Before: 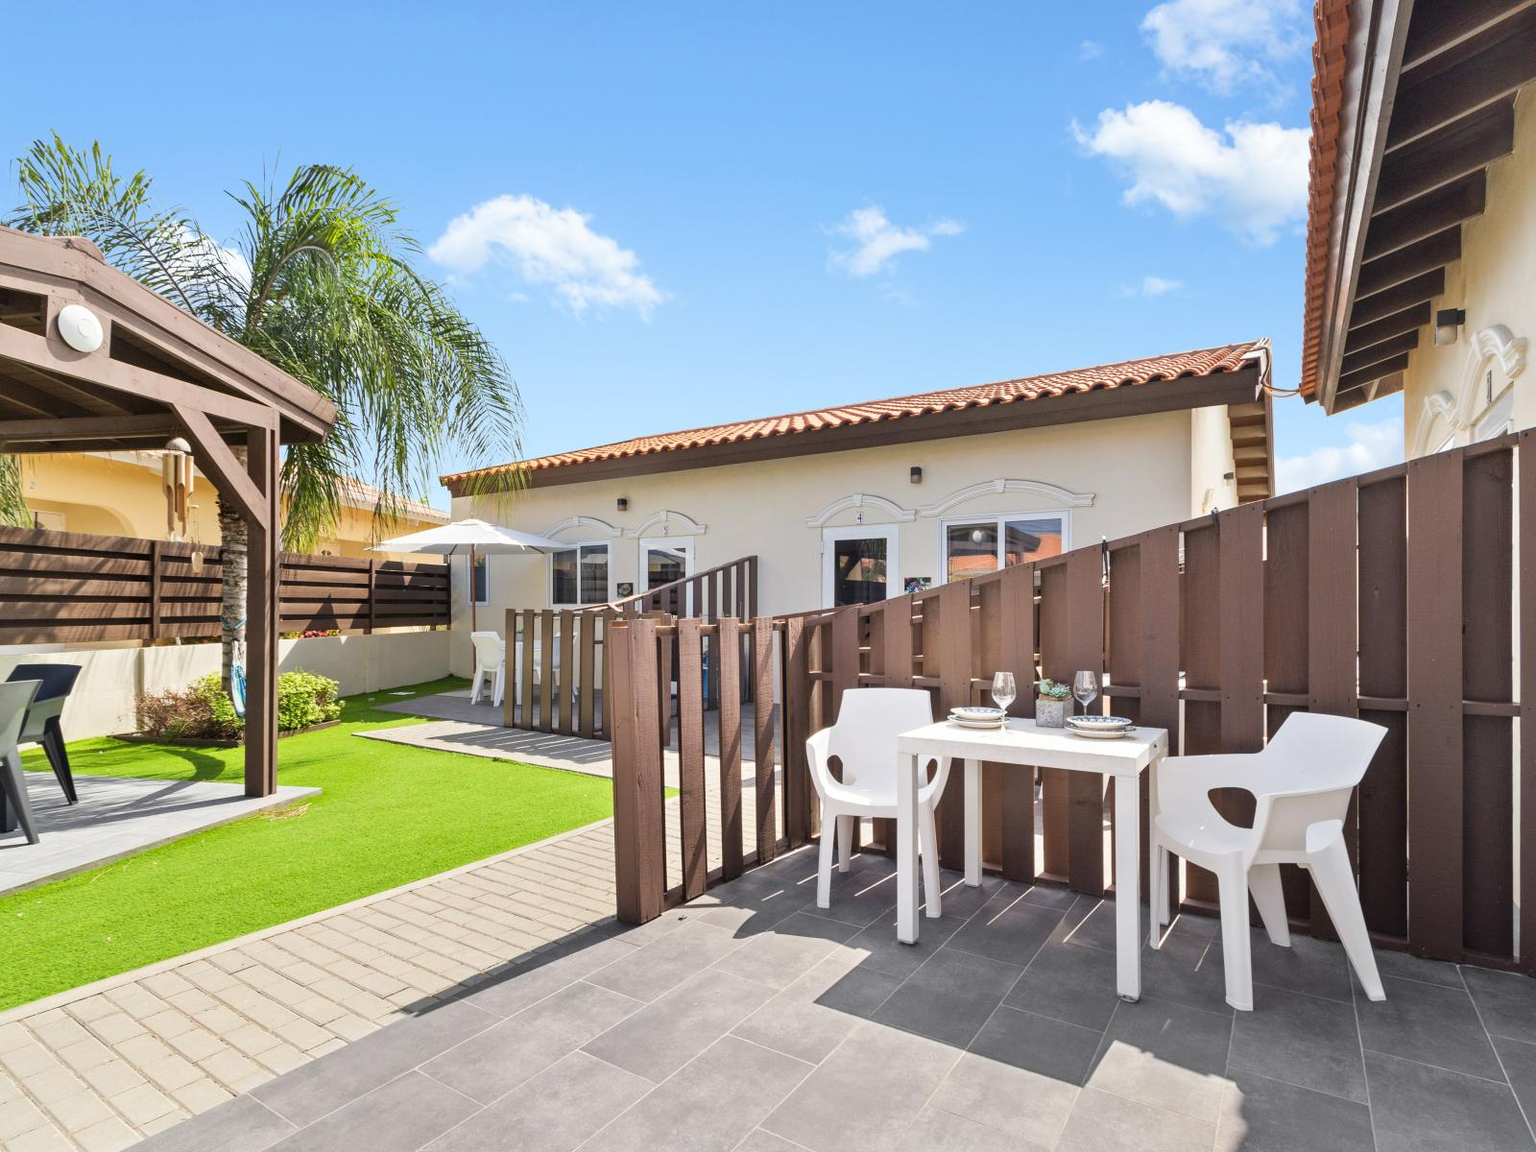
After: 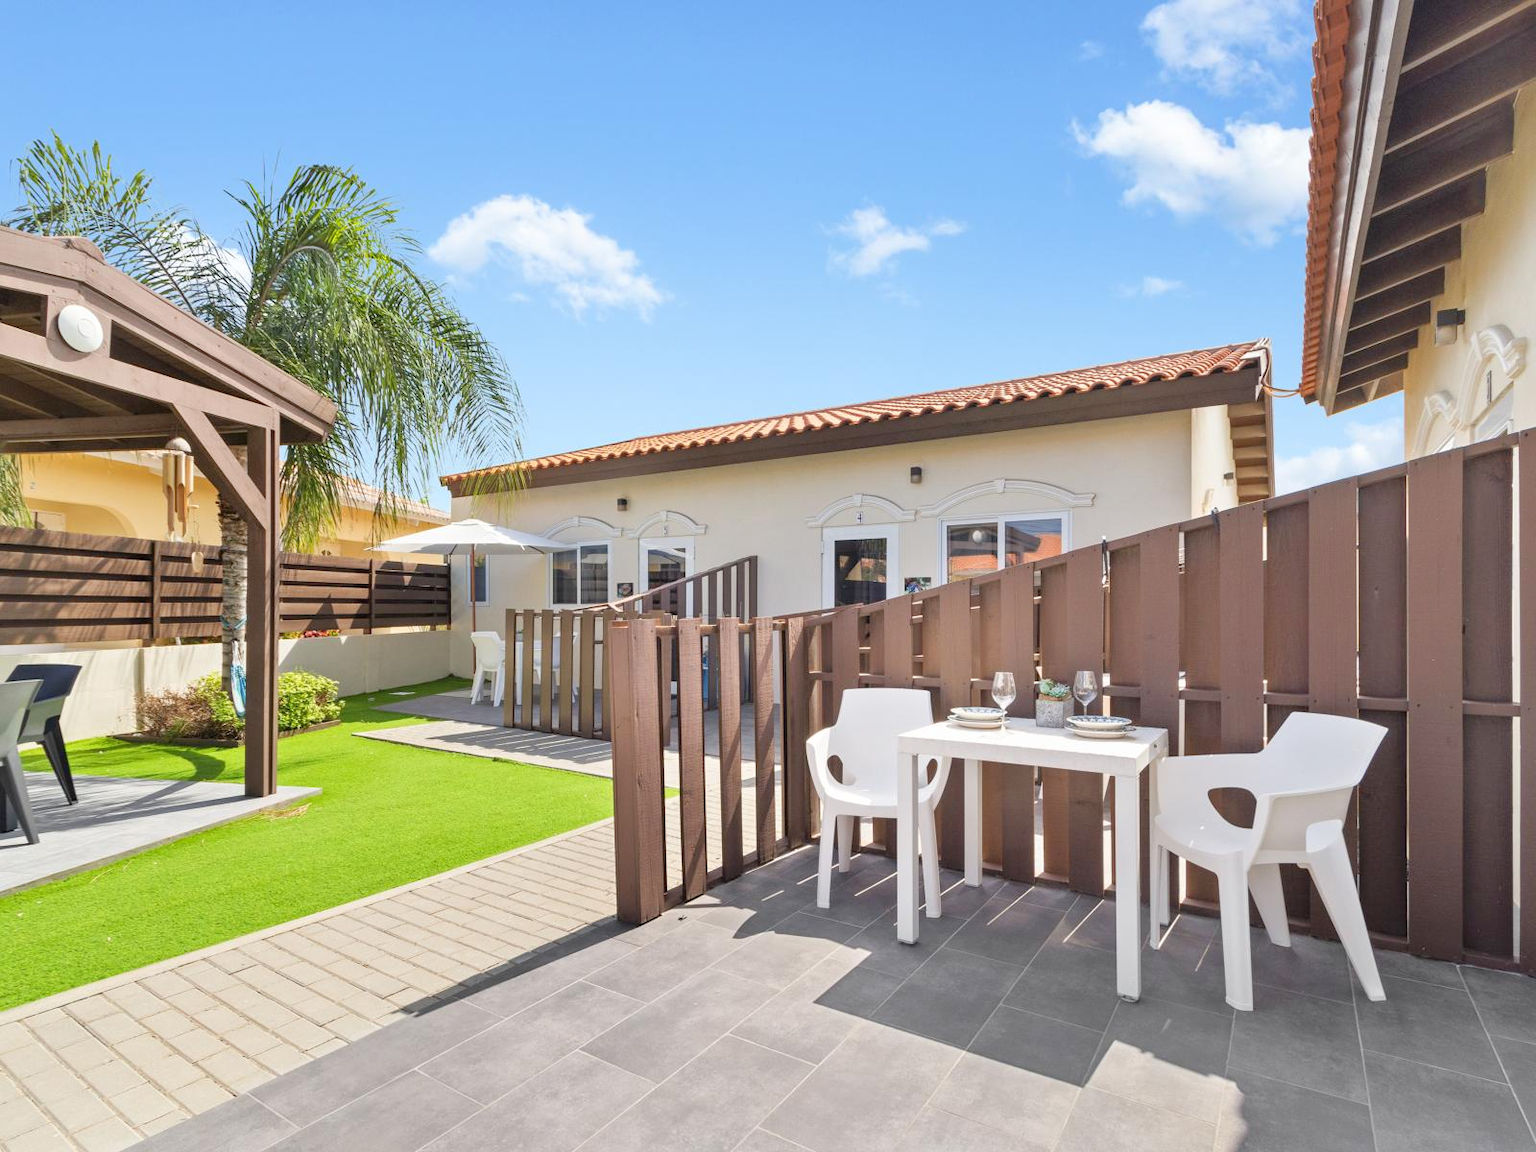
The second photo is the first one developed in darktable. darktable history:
tone equalizer: -7 EV 0.159 EV, -6 EV 0.577 EV, -5 EV 1.12 EV, -4 EV 1.32 EV, -3 EV 1.13 EV, -2 EV 0.6 EV, -1 EV 0.152 EV, smoothing diameter 24.82%, edges refinement/feathering 11.55, preserve details guided filter
